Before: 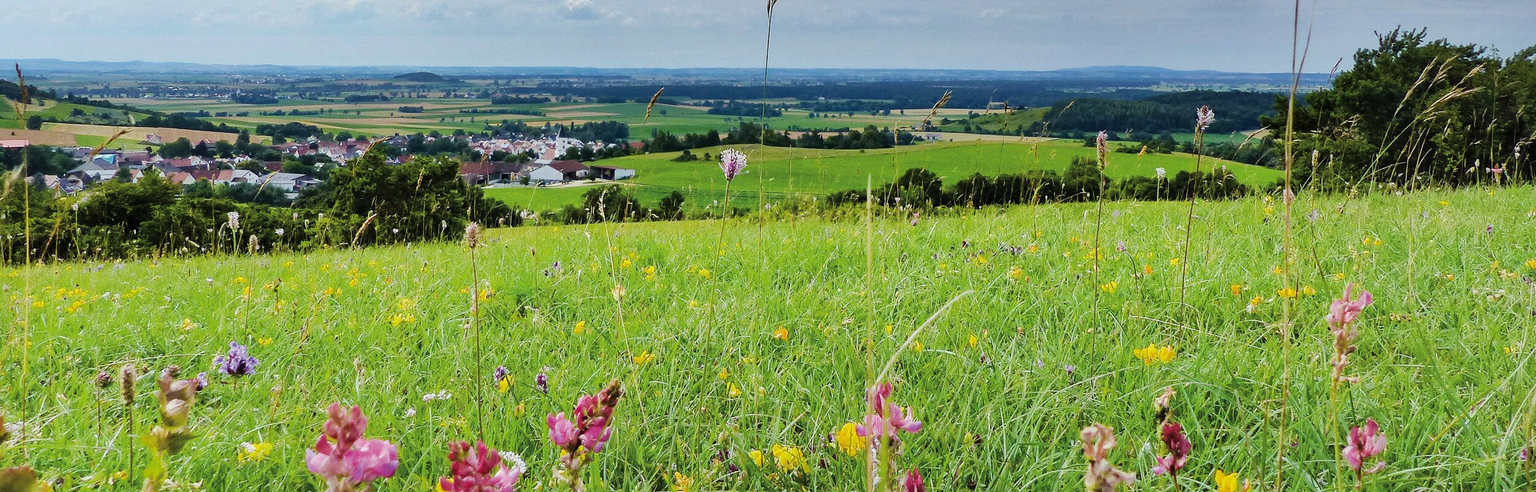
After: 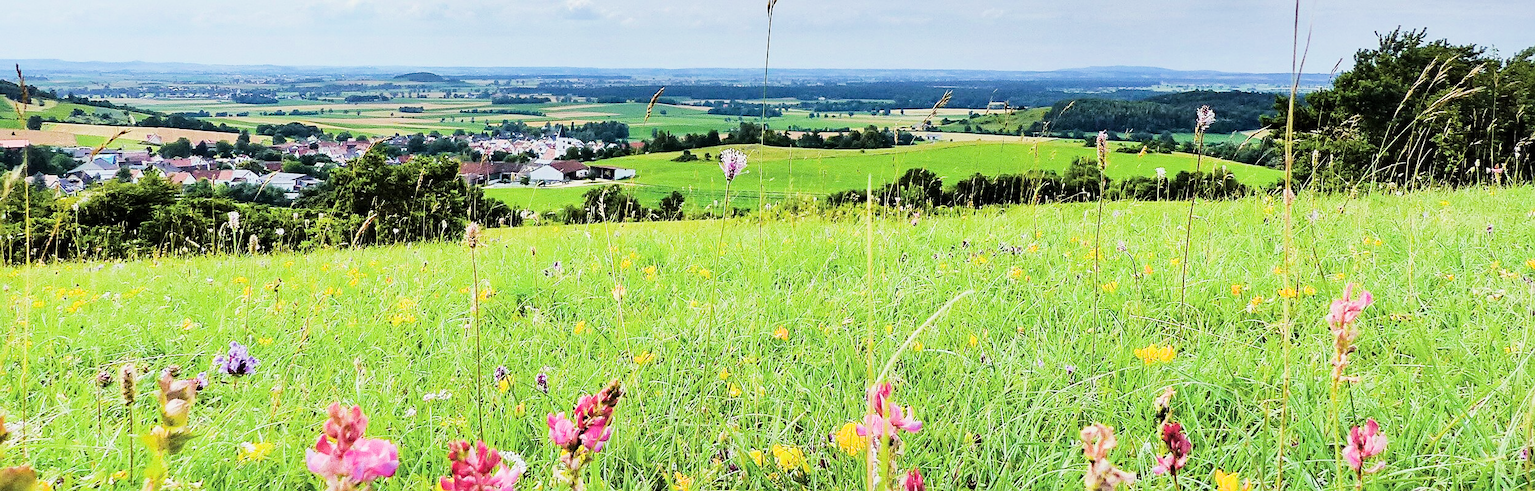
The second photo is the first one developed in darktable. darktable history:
sharpen: on, module defaults
exposure: black level correction 0.001, exposure 1.116 EV, compensate highlight preservation false
filmic rgb: black relative exposure -7.5 EV, white relative exposure 5 EV, hardness 3.31, contrast 1.3, contrast in shadows safe
